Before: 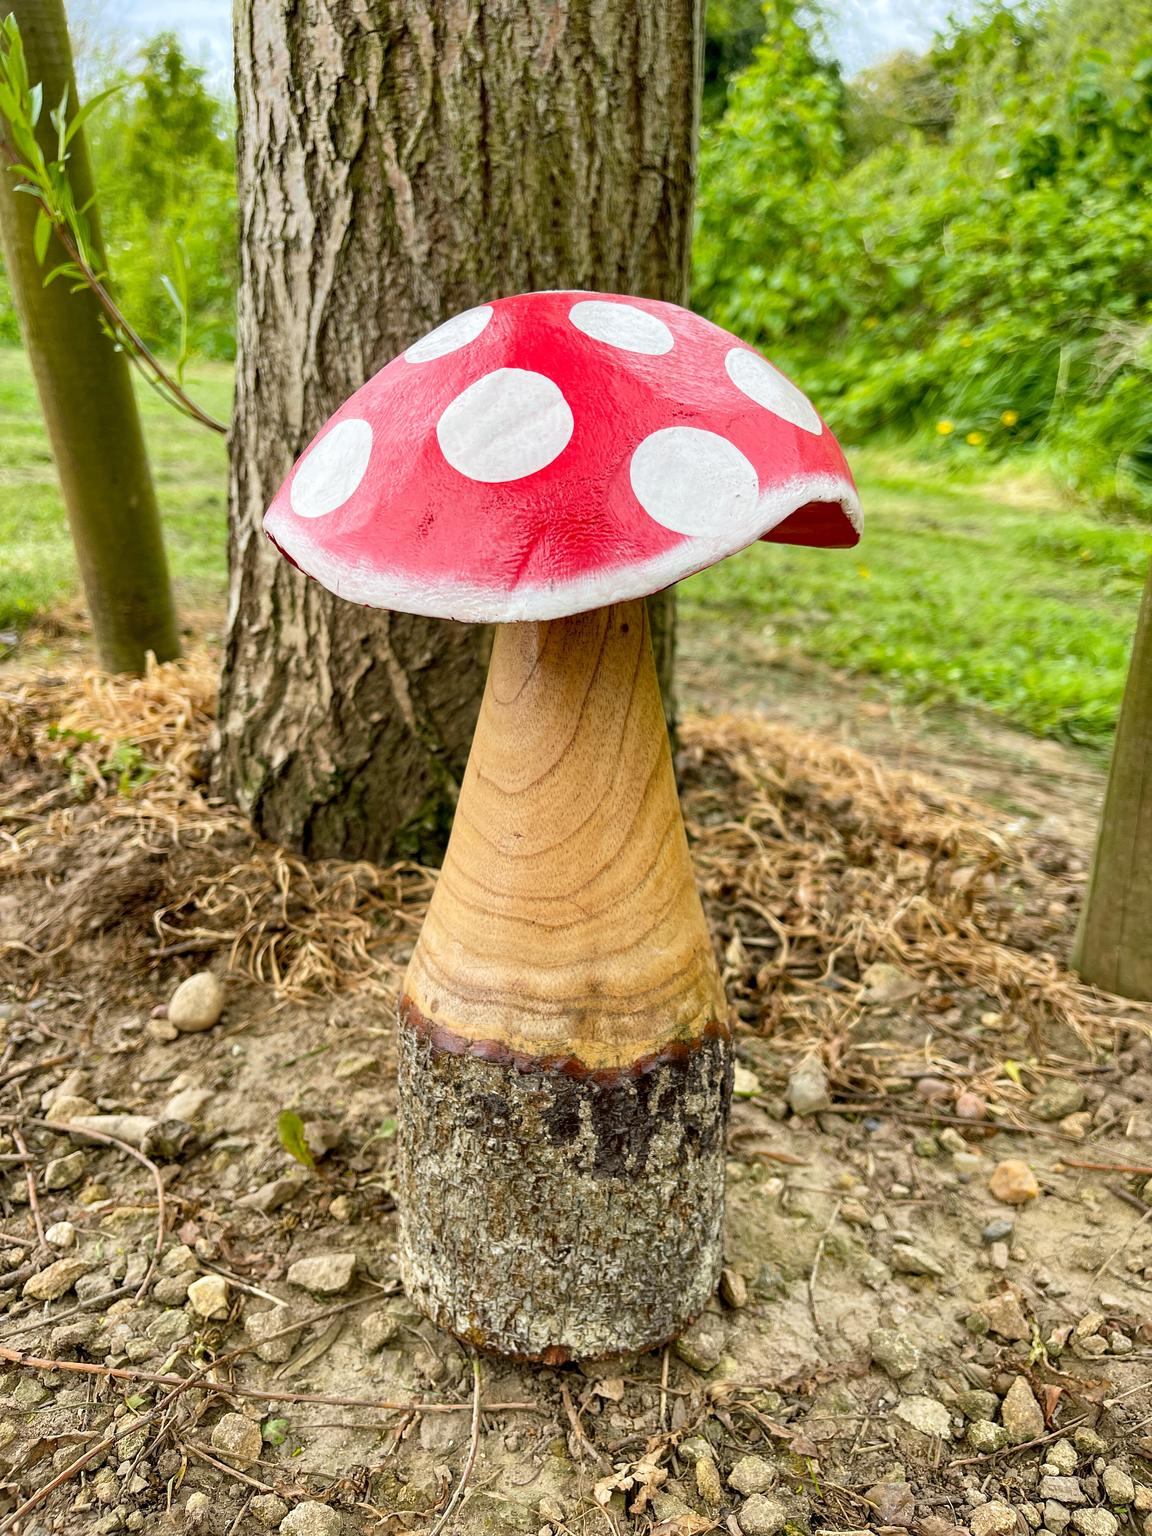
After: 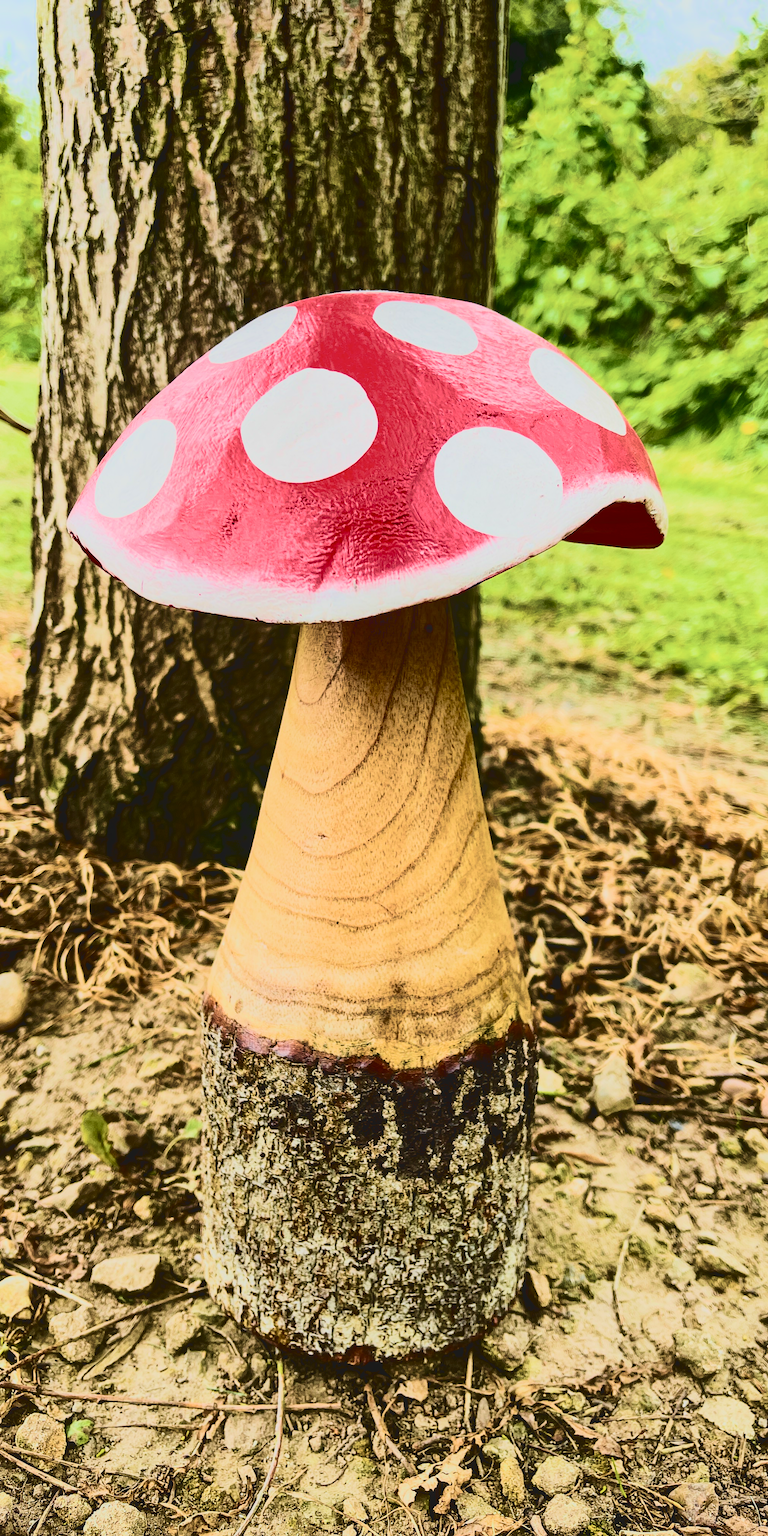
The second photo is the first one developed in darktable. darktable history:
contrast brightness saturation: contrast 0.514, saturation -0.093
velvia: strength 75%
crop: left 17.05%, right 16.26%
filmic rgb: black relative exposure -7.65 EV, white relative exposure 4.56 EV, hardness 3.61
tone curve: curves: ch0 [(0.016, 0.011) (0.204, 0.146) (0.515, 0.476) (0.78, 0.795) (1, 0.981)], color space Lab, independent channels, preserve colors none
local contrast: highlights 69%, shadows 67%, detail 81%, midtone range 0.328
